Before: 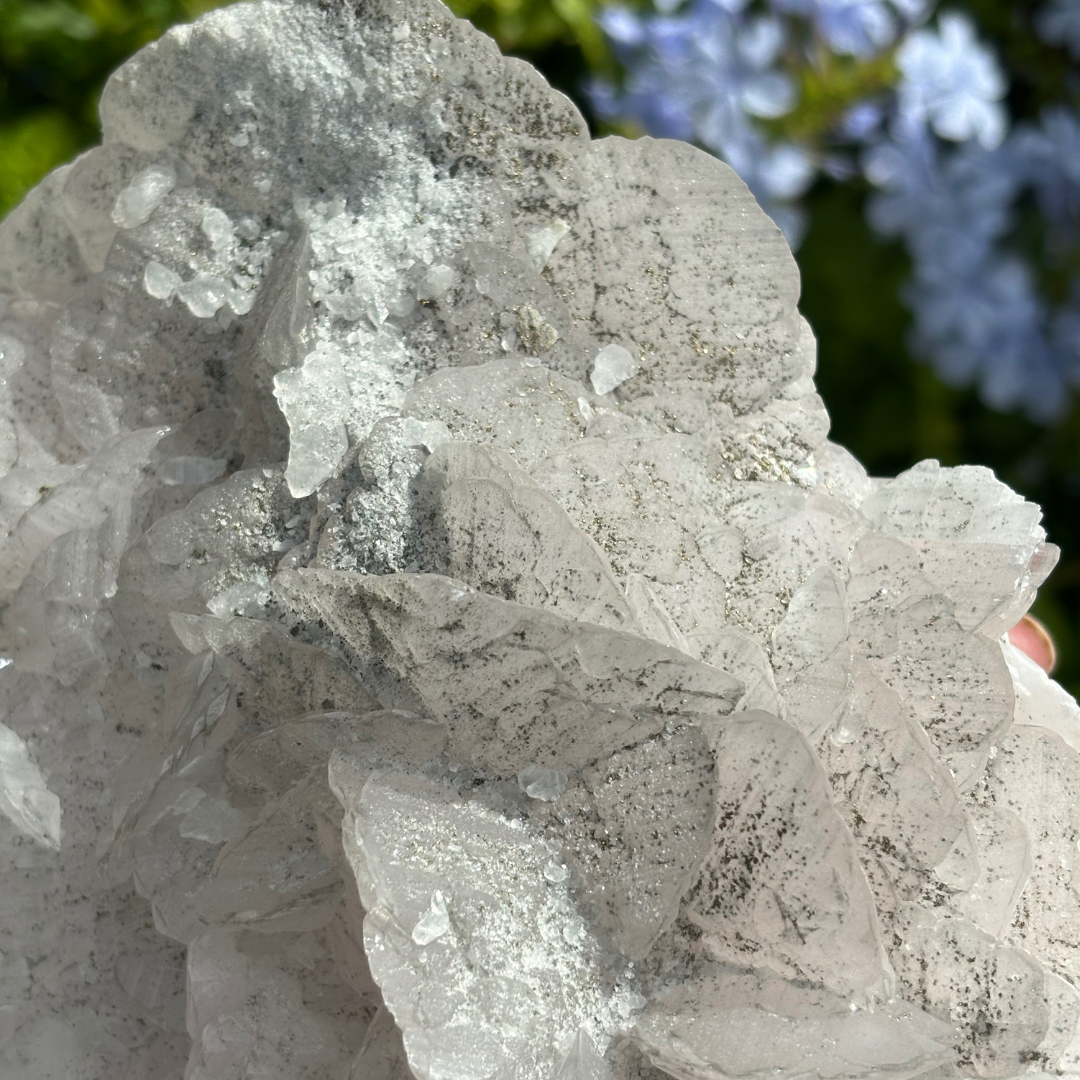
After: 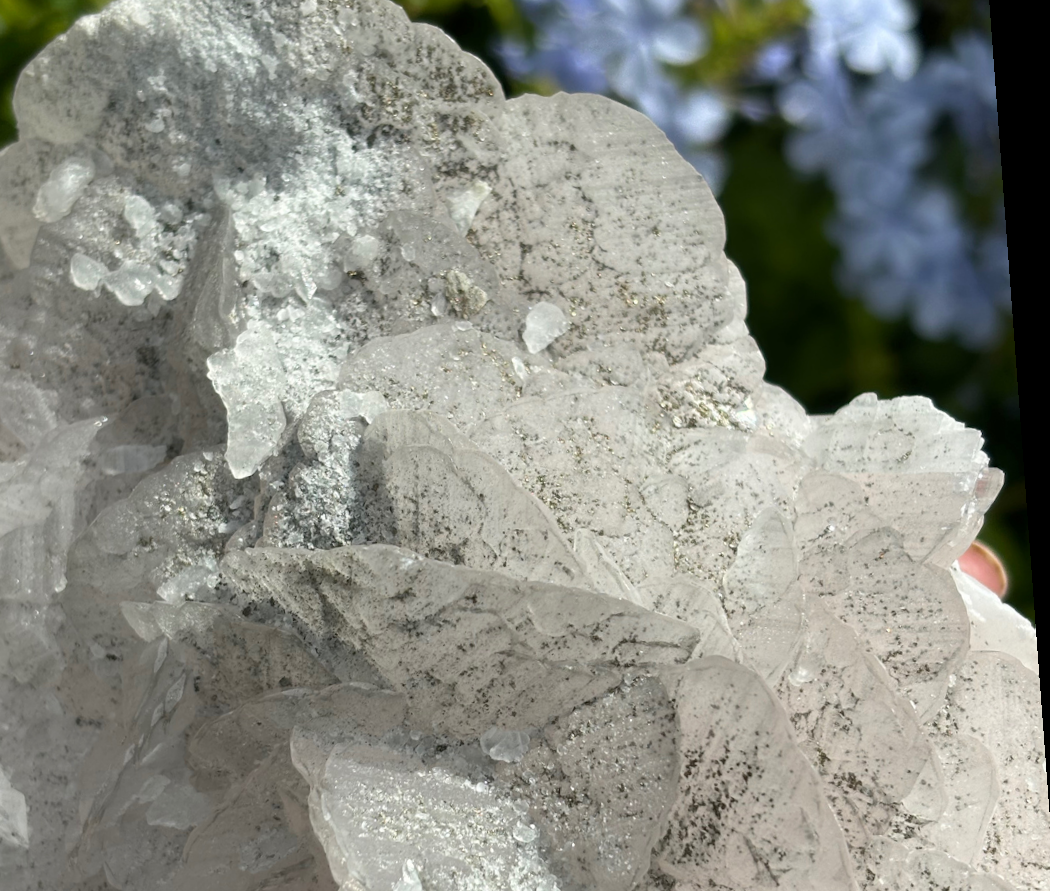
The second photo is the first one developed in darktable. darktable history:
rotate and perspective: rotation -4.25°, automatic cropping off
crop: left 8.155%, top 6.611%, bottom 15.385%
